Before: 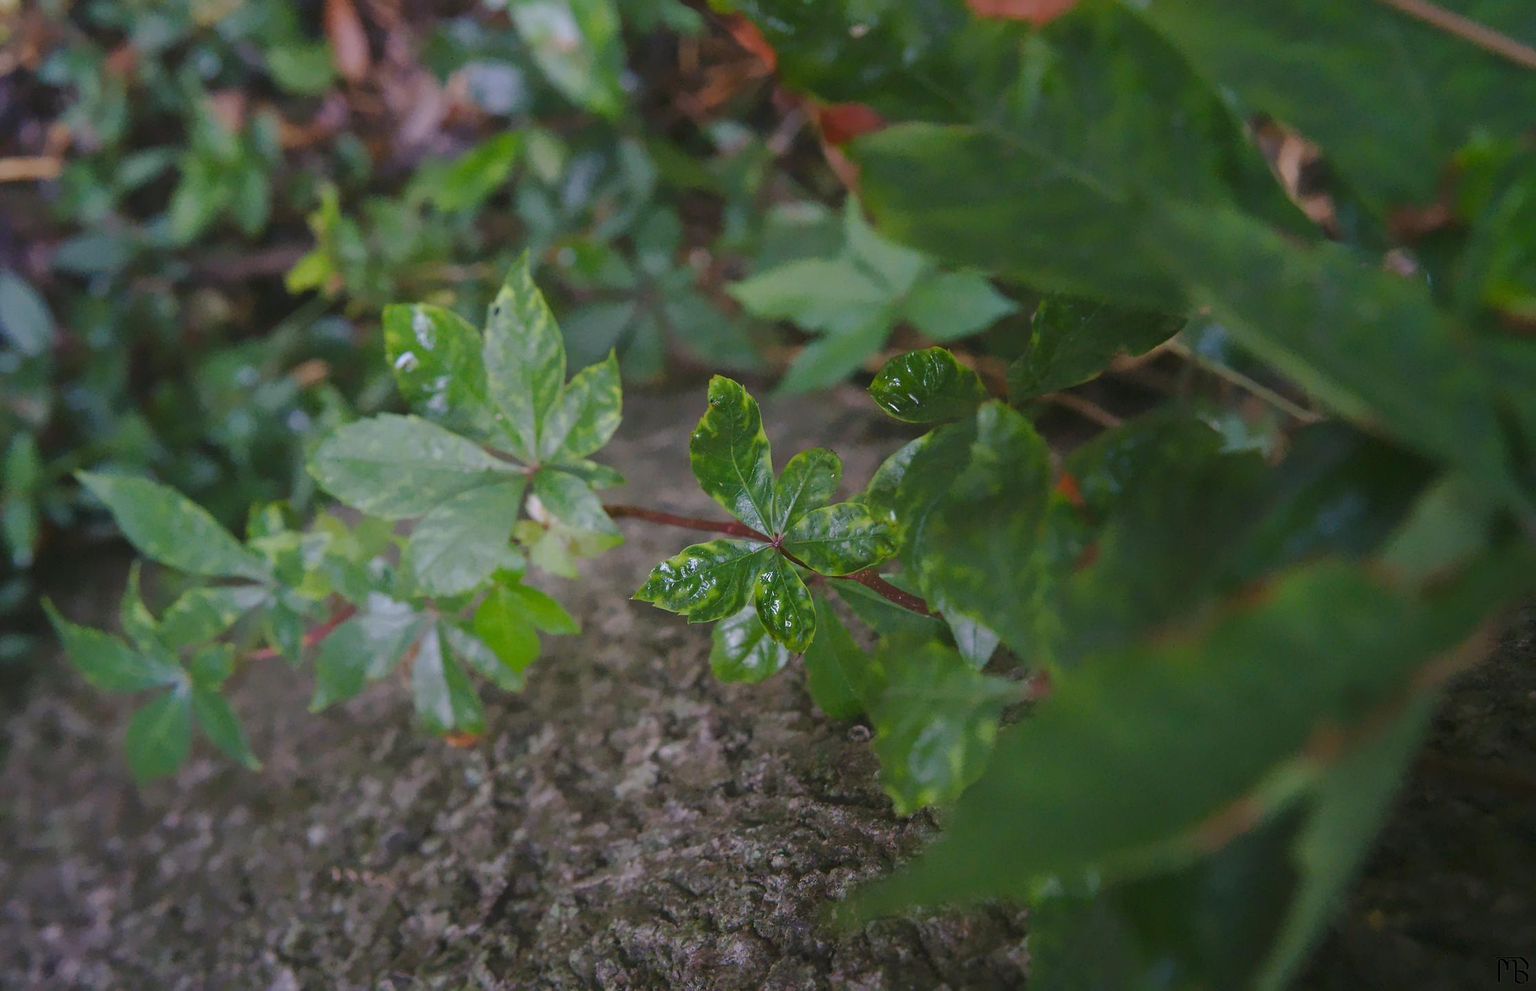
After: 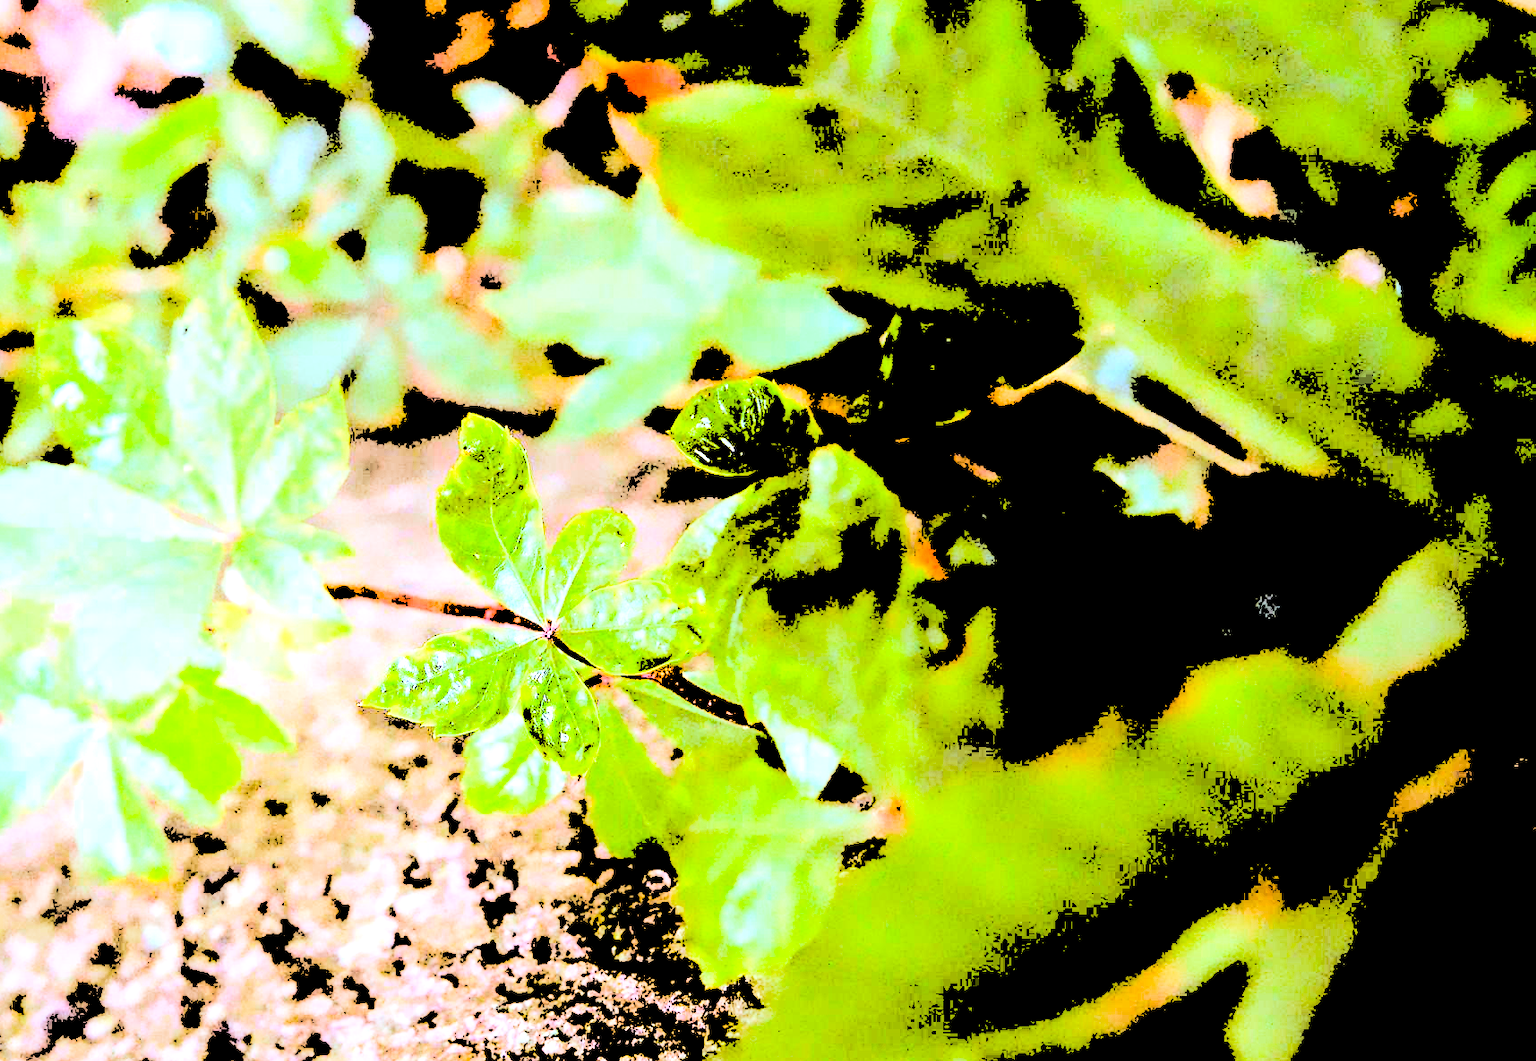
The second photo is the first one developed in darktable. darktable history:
tone equalizer: -8 EV -0.417 EV, -7 EV -0.389 EV, -6 EV -0.333 EV, -5 EV -0.222 EV, -3 EV 0.222 EV, -2 EV 0.333 EV, -1 EV 0.389 EV, +0 EV 0.417 EV, edges refinement/feathering 500, mask exposure compensation -1.57 EV, preserve details no
crop: left 23.095%, top 5.827%, bottom 11.854%
levels: levels [0.246, 0.246, 0.506]
exposure: compensate highlight preservation false
color balance: lift [1, 1.015, 1.004, 0.985], gamma [1, 0.958, 0.971, 1.042], gain [1, 0.956, 0.977, 1.044]
